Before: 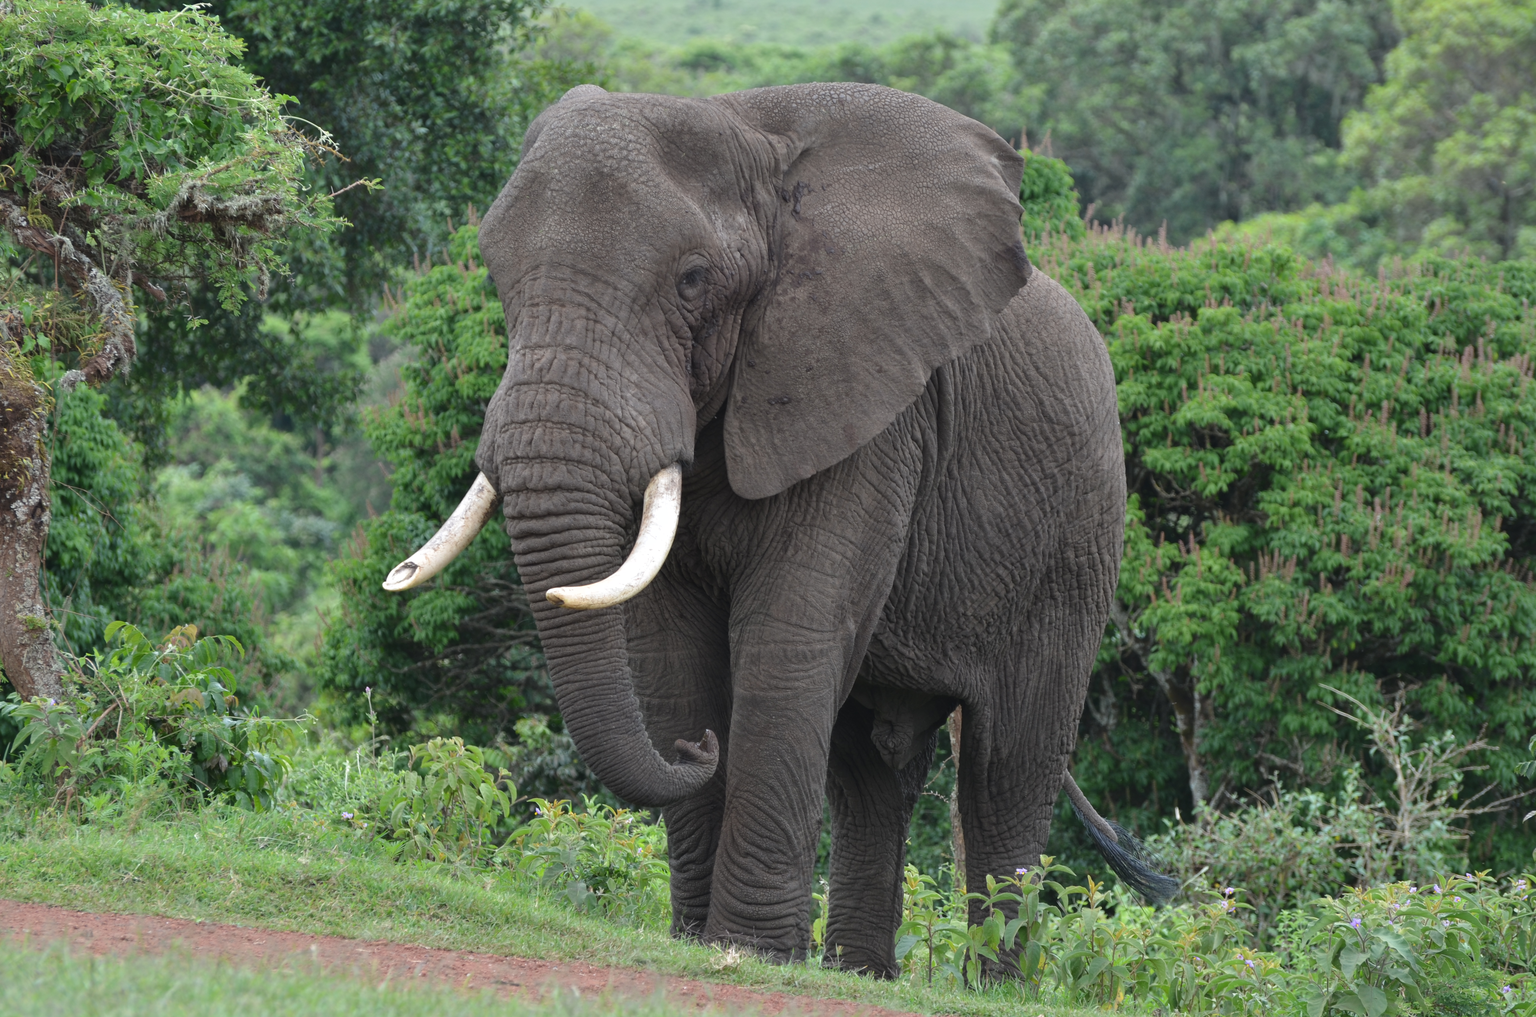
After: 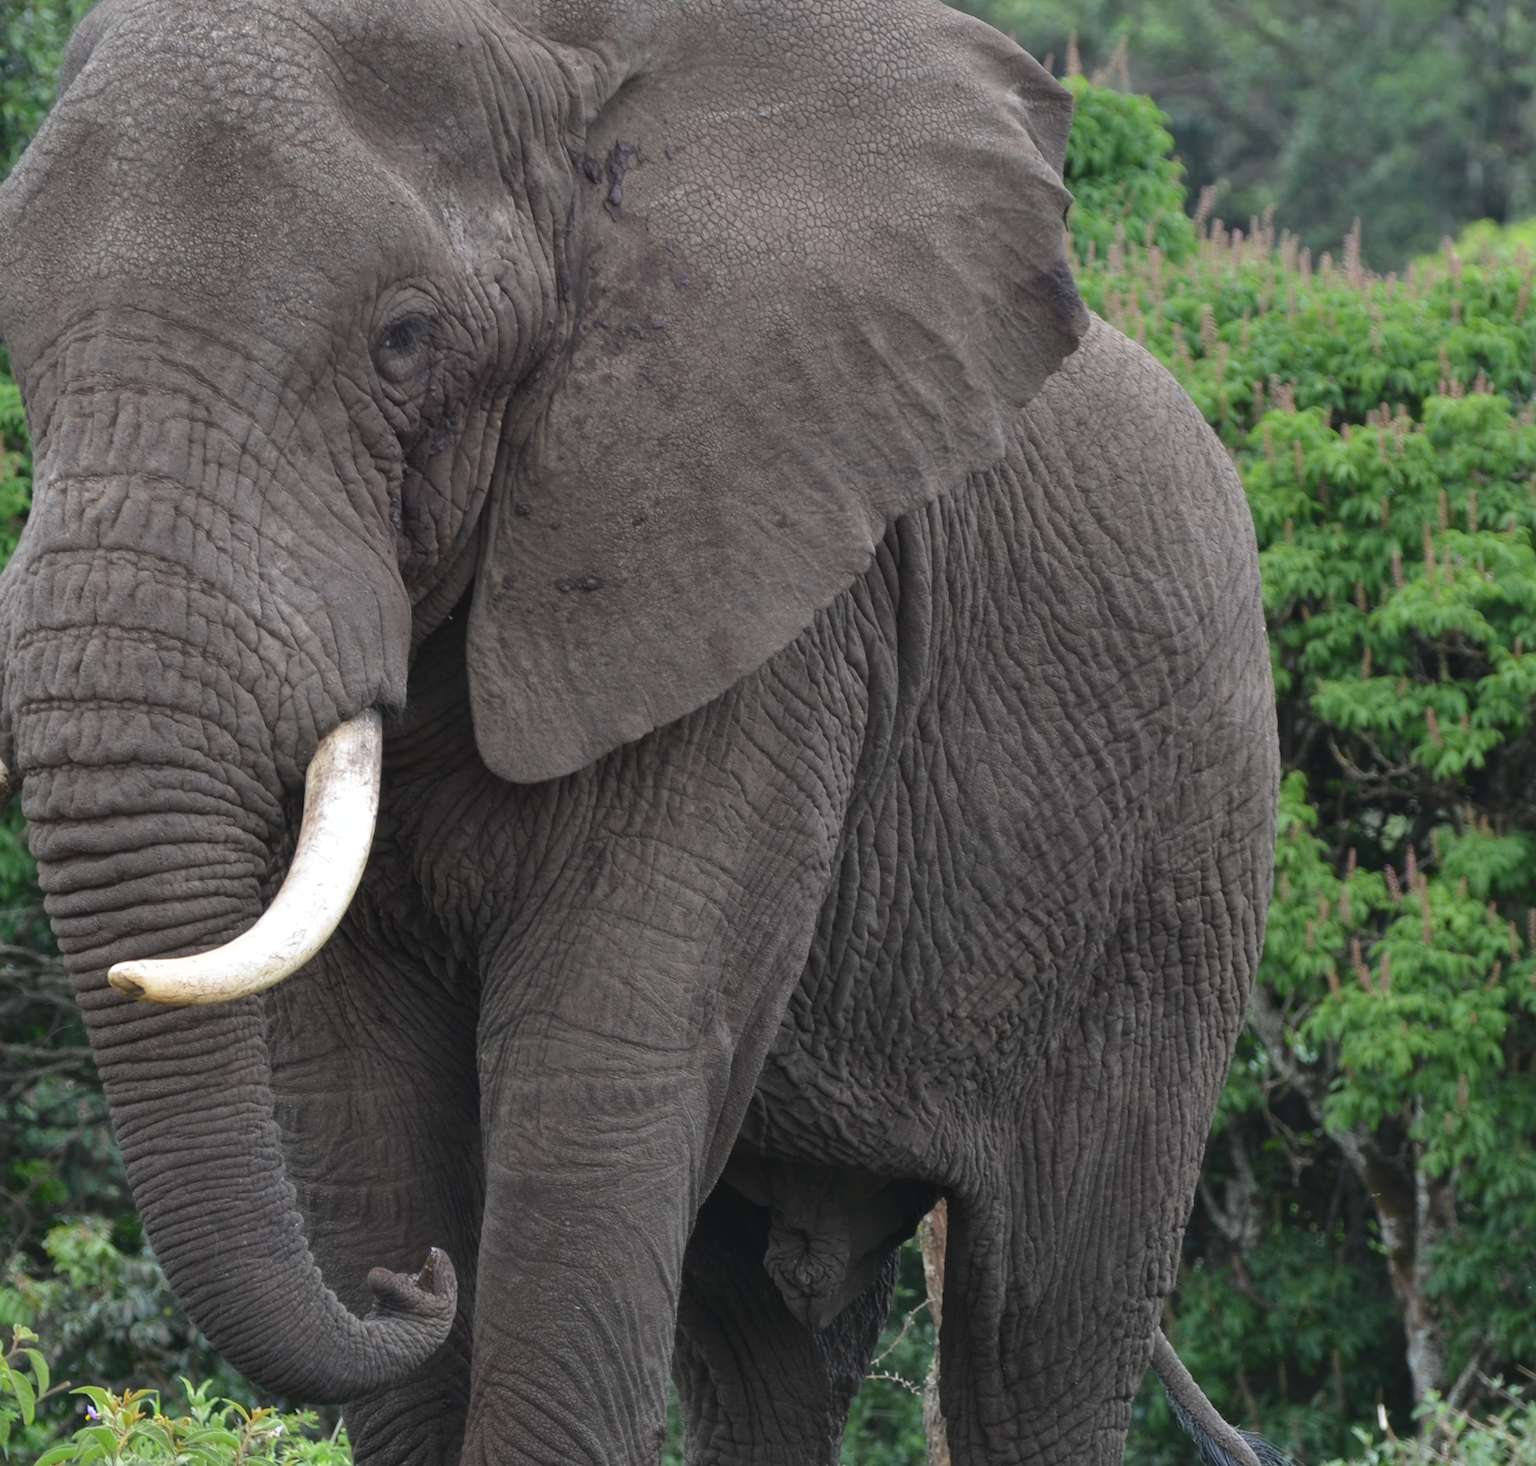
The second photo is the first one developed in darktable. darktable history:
crop: left 32.075%, top 10.976%, right 18.355%, bottom 17.596%
shadows and highlights: shadows 24.5, highlights -78.15, soften with gaussian
